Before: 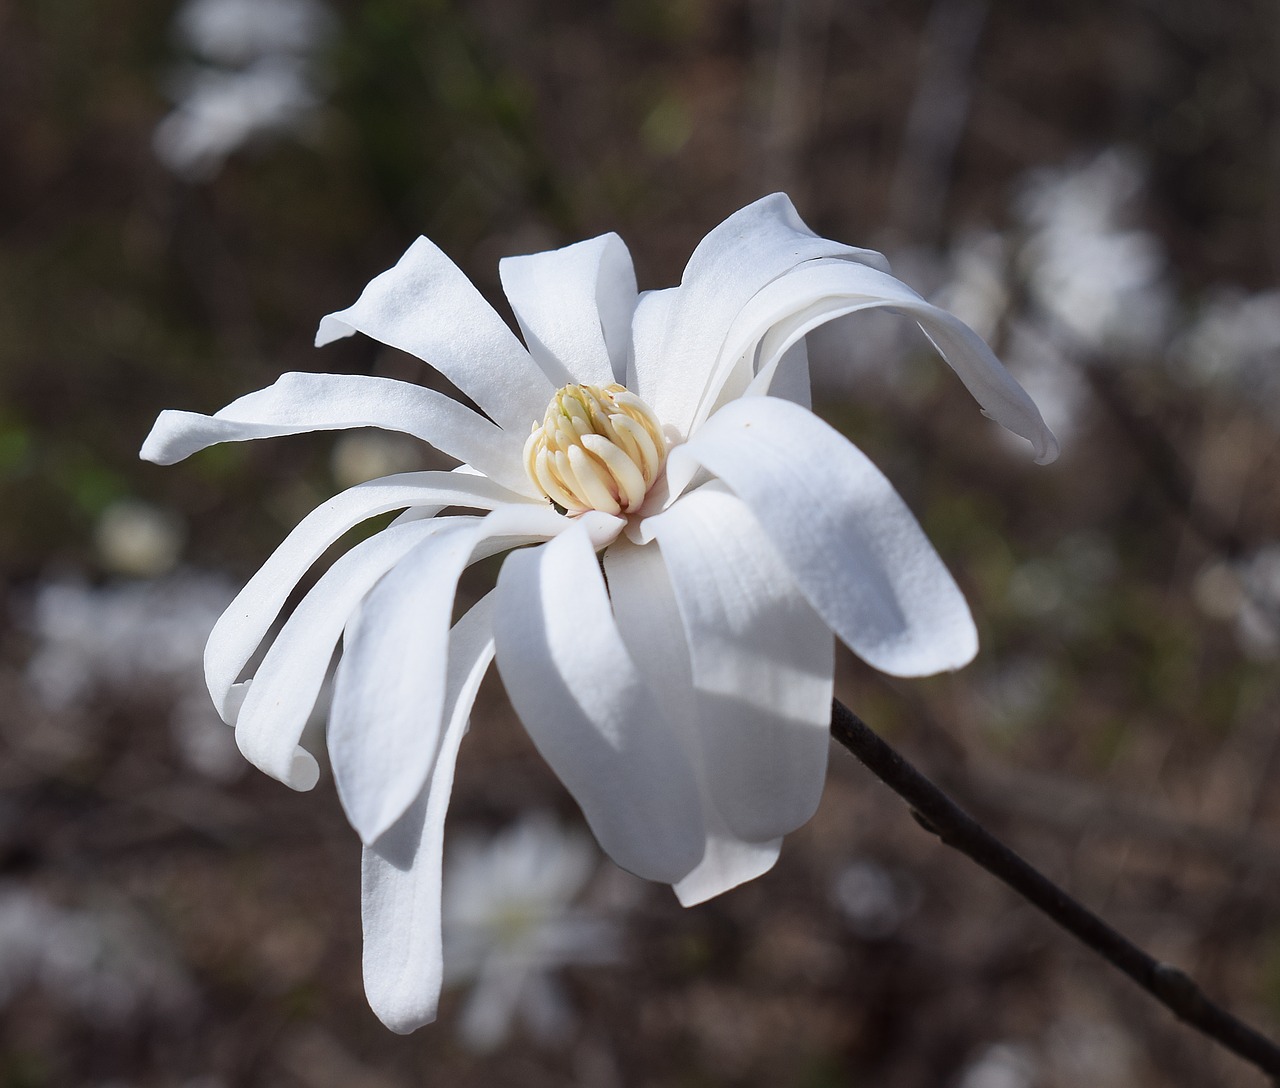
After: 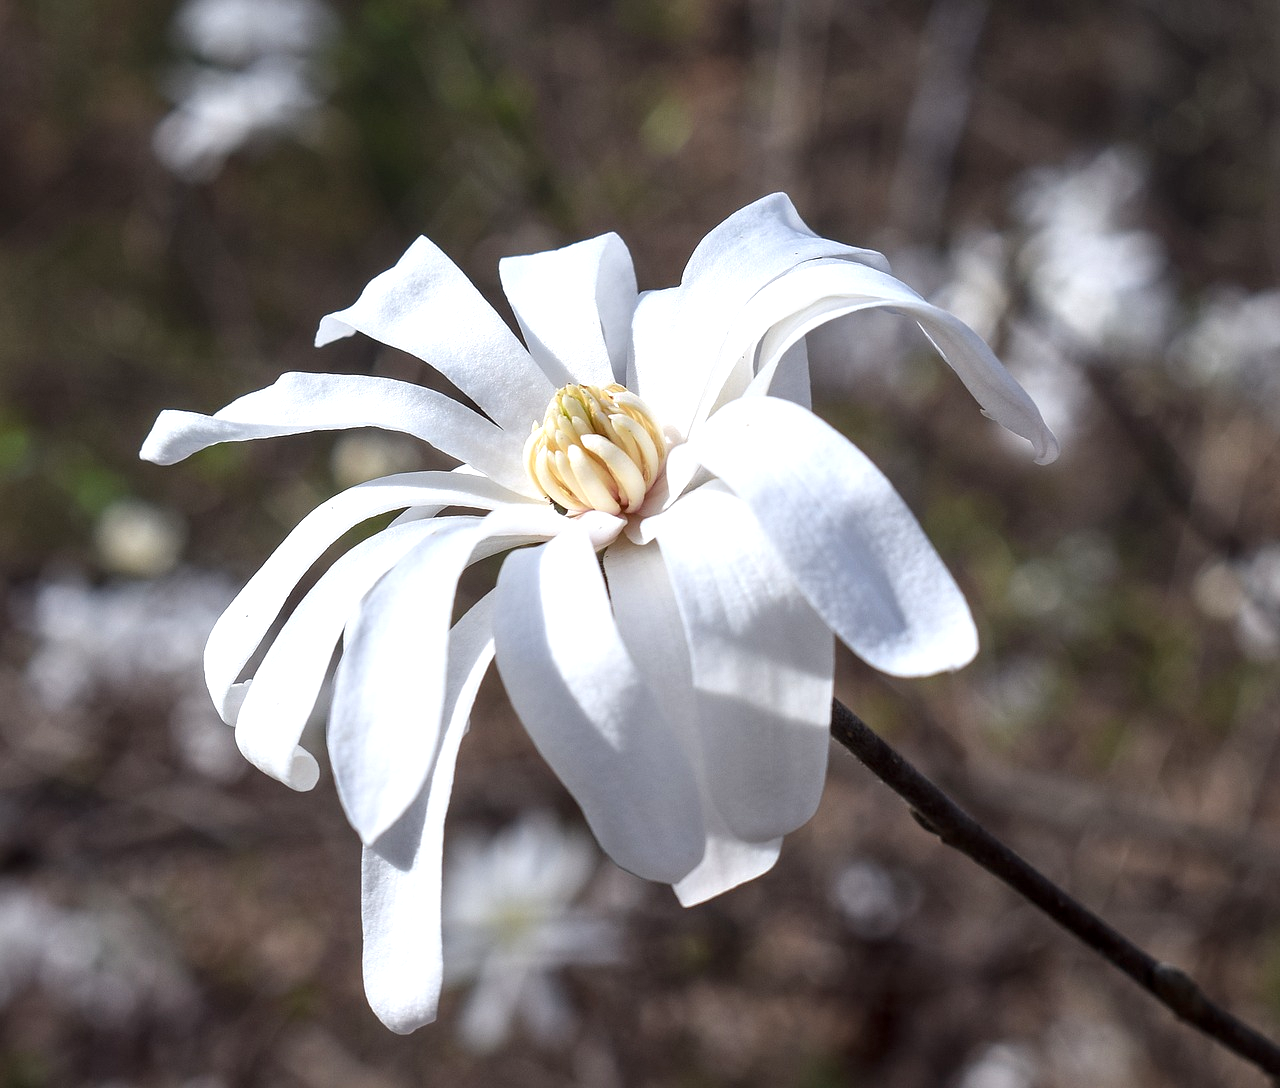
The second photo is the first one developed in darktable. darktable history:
local contrast: on, module defaults
exposure: exposure 0.601 EV, compensate exposure bias true, compensate highlight preservation false
